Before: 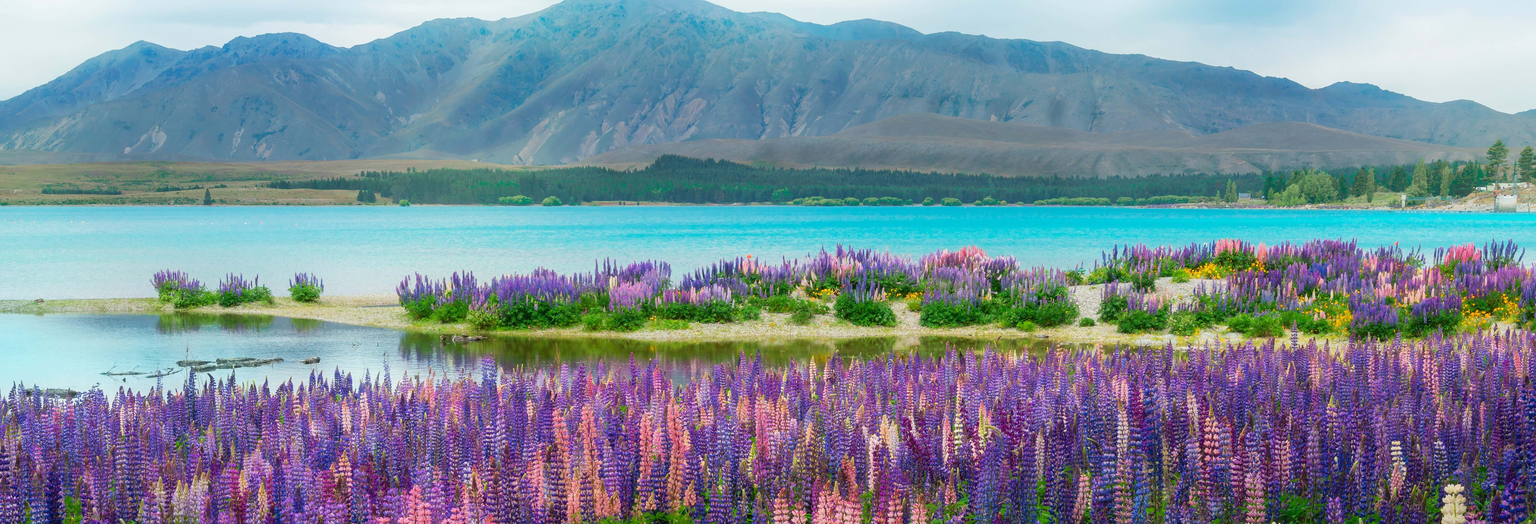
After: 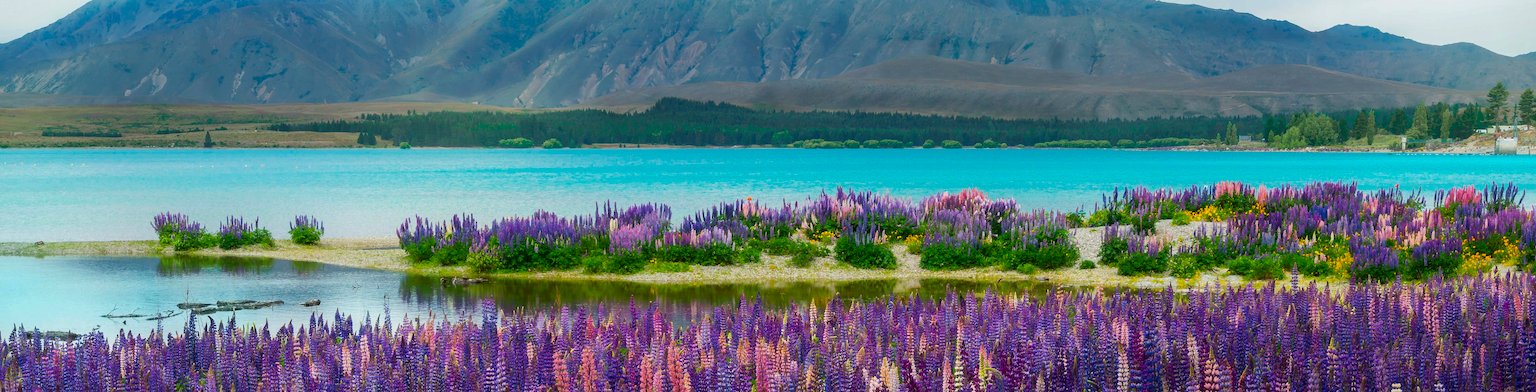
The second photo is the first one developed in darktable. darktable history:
exposure: exposure -0.562 EV, compensate highlight preservation false
color balance rgb: power › hue 311.94°, linear chroma grading › global chroma 14.744%, perceptual saturation grading › global saturation 9.901%, perceptual brilliance grading › global brilliance 15.763%, perceptual brilliance grading › shadows -34.802%
vignetting: fall-off start 100.25%, brightness -0.579, saturation -0.253, width/height ratio 1.324
crop: top 11.062%, bottom 13.96%
